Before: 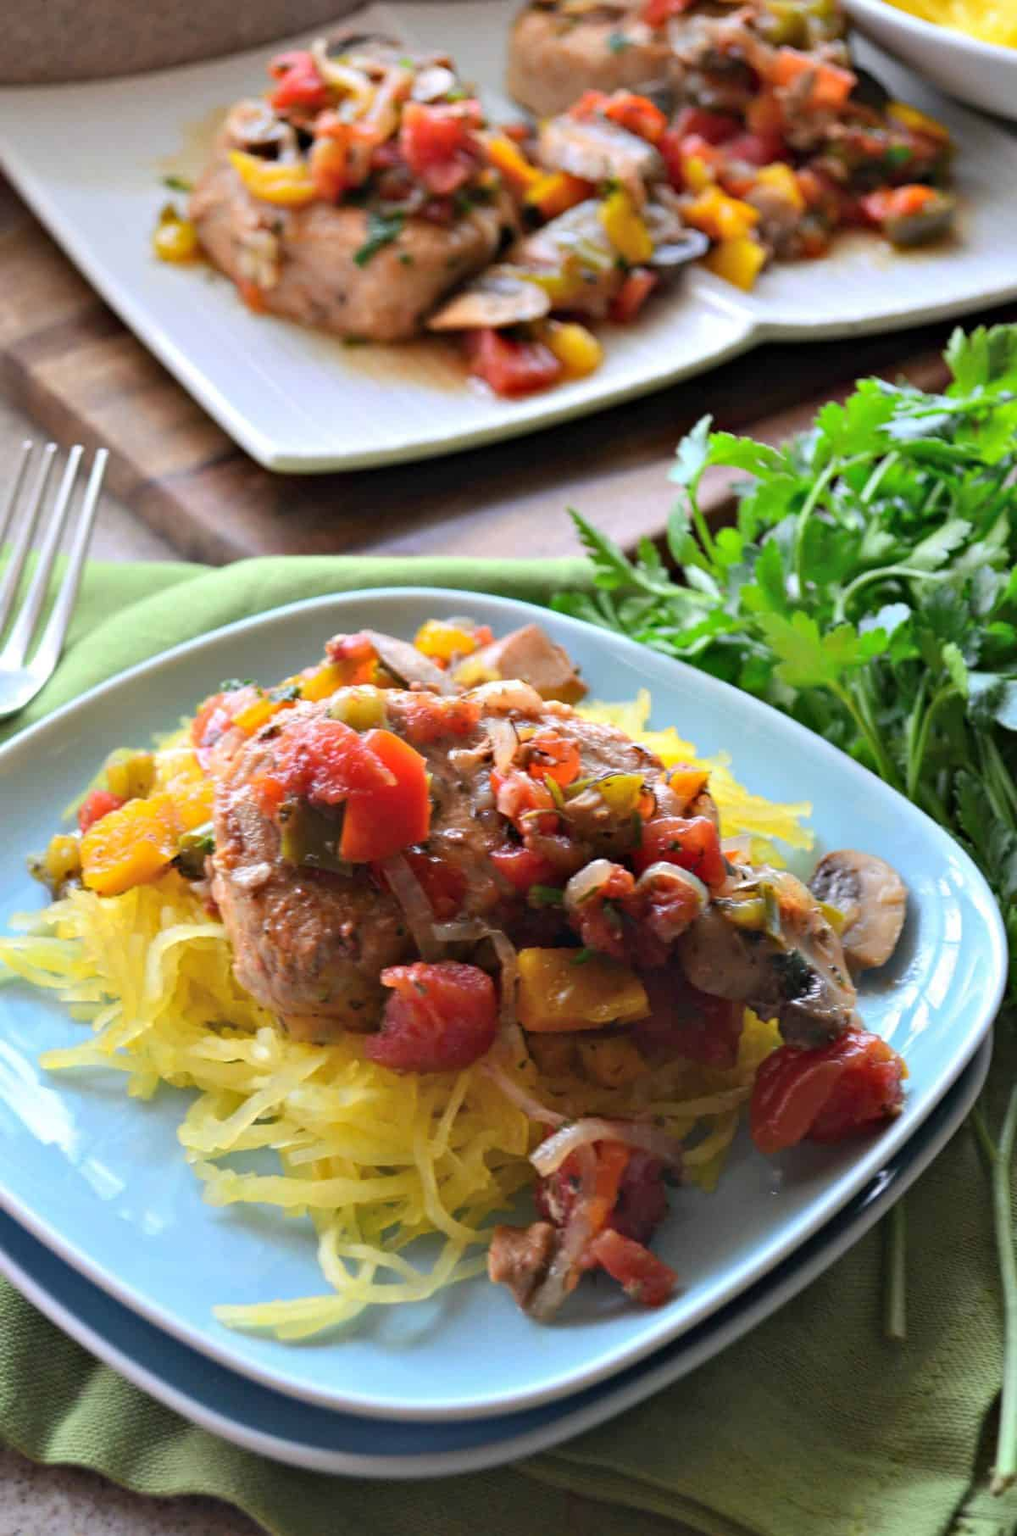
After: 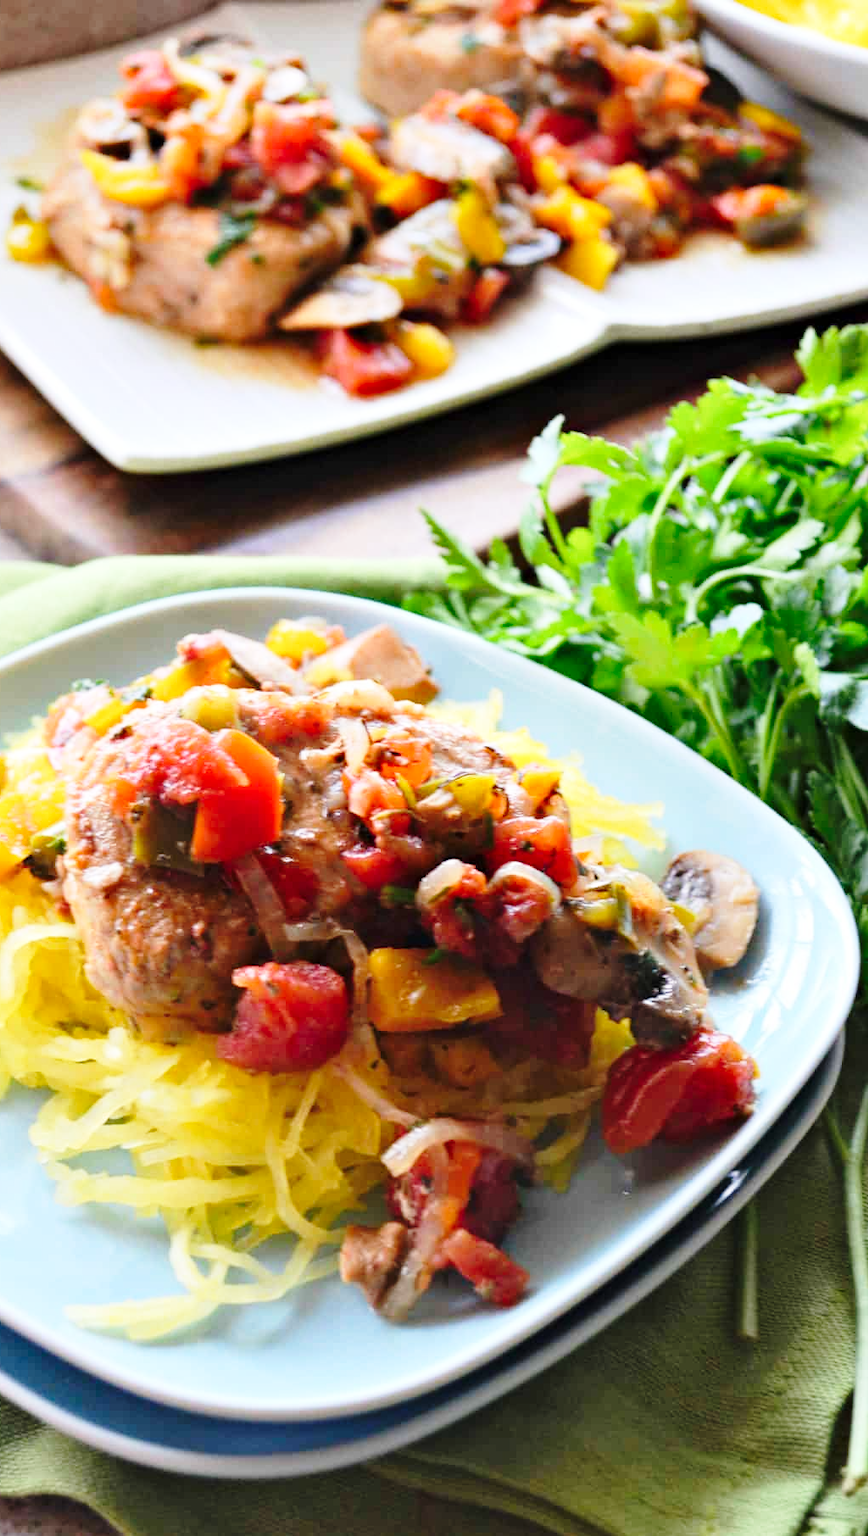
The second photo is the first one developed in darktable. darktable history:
crop and rotate: left 14.584%
base curve: curves: ch0 [(0, 0) (0.028, 0.03) (0.121, 0.232) (0.46, 0.748) (0.859, 0.968) (1, 1)], preserve colors none
